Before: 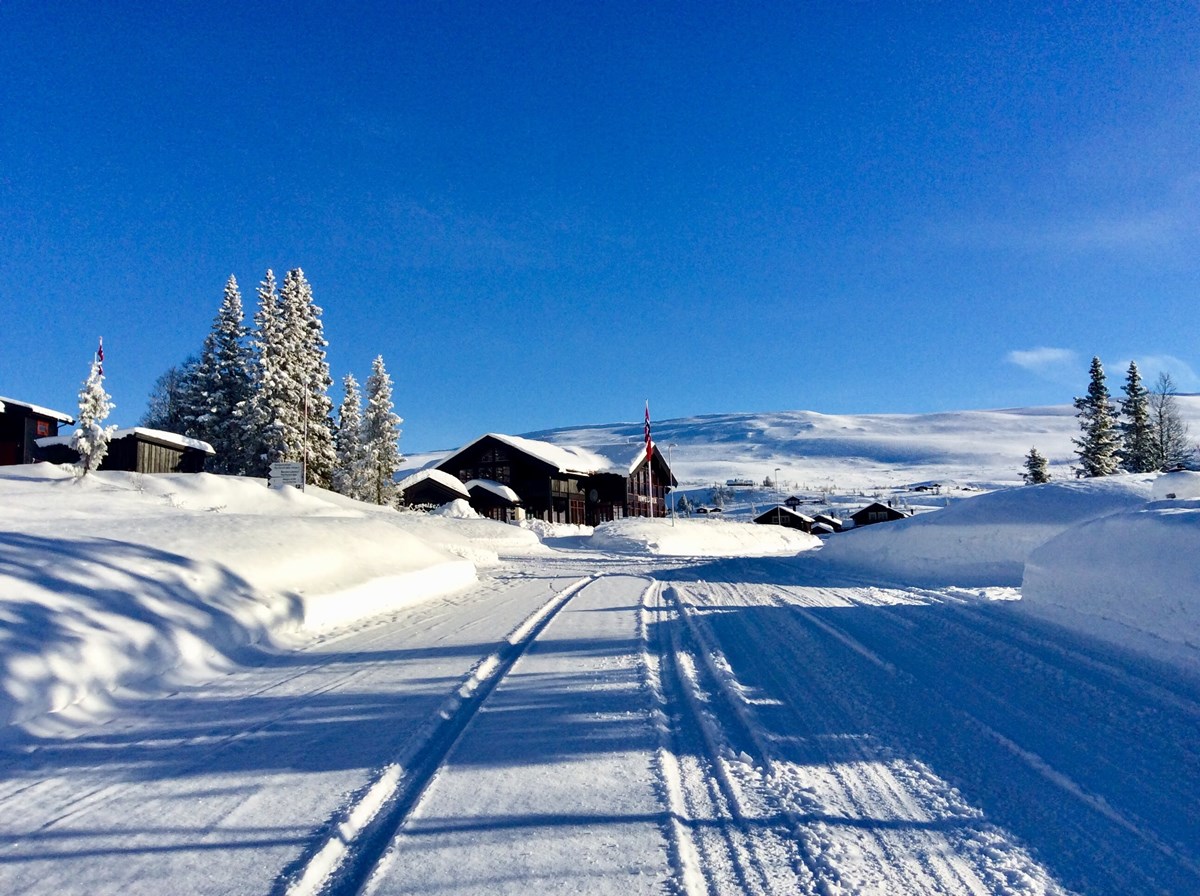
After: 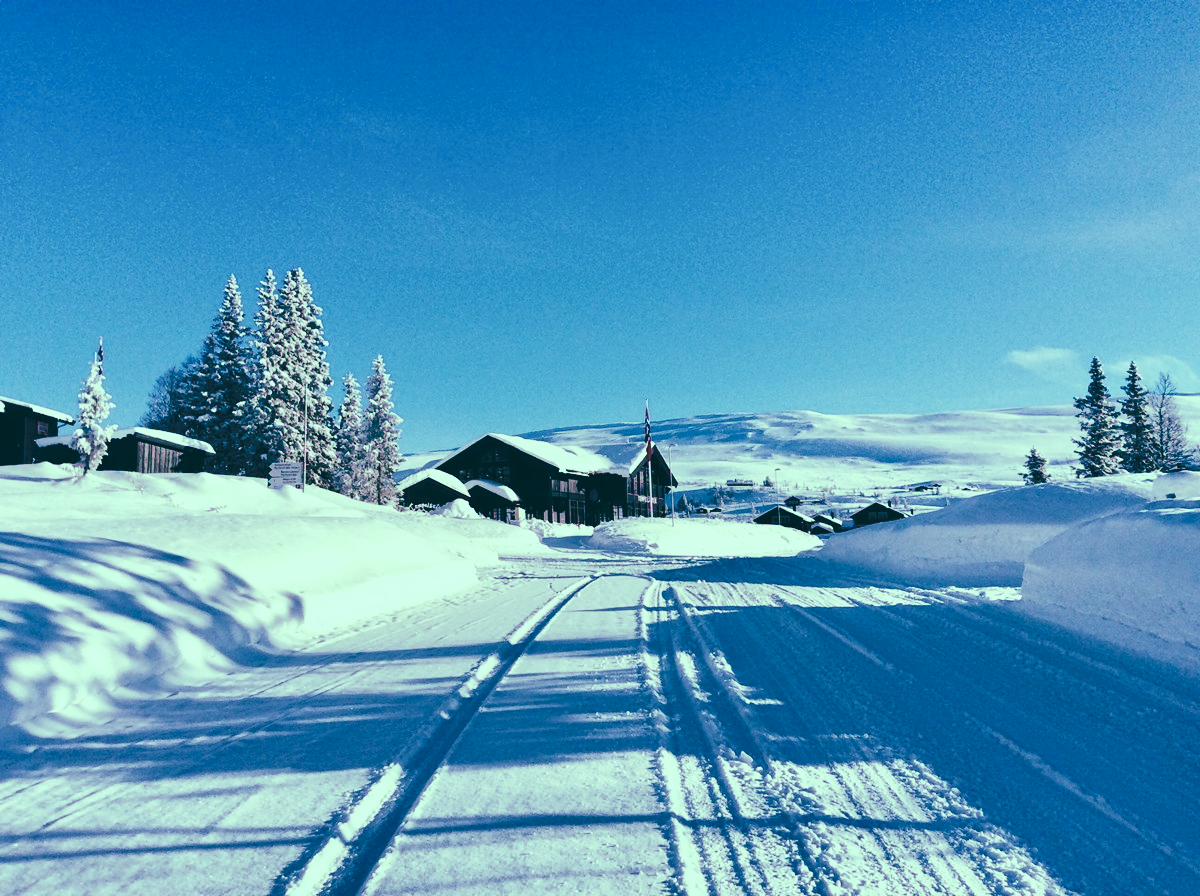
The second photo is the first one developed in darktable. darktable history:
tone curve: curves: ch0 [(0, 0) (0.003, 0.077) (0.011, 0.089) (0.025, 0.105) (0.044, 0.122) (0.069, 0.134) (0.1, 0.151) (0.136, 0.171) (0.177, 0.198) (0.224, 0.23) (0.277, 0.273) (0.335, 0.343) (0.399, 0.422) (0.468, 0.508) (0.543, 0.601) (0.623, 0.695) (0.709, 0.782) (0.801, 0.866) (0.898, 0.934) (1, 1)], preserve colors none
color look up table: target L [95.39, 91.64, 89.14, 49.05, 50.31, 35.2, 36.89, 23.81, 4.222, 200.85, 96.58, 74.08, 65.87, 64.09, 64, 64.95, 56.09, 57.24, 48.36, 45.39, 41.06, 39.29, 37.97, 24.08, 18.42, 12.15, 86.04, 74.27, 76.74, 77.83, 60.04, 61.31, 70, 54.09, 46.48, 47.11, 33.79, 35.89, 36.93, 22.58, 15.88, 20.81, 17.31, 85.04, 79.25, 71.96, 58, 54.22, 36.42], target a [-34.87, -33.42, -42.05, -18.39, -21.25, -24.33, -16.62, -27.72, -11.39, 0, -32.43, 6.08, 0.036, -1.22, 24.29, -0.158, 35.69, 37.14, 53.99, 10.59, 29.56, 15.28, 4.805, 27.24, -25, -10.06, -10.07, 11.09, -3.534, 6.725, 14.45, -4.087, 11.8, 35.11, 24.64, -4.501, 30.71, 12.55, 16.82, -18.68, -3.923, -8.269, 4.674, -39.78, -28.67, -28.44, -16.26, -19.24, -9.373], target b [30.95, 36.21, 11.11, 13.73, 0.396, 3.231, -13.09, -4.868, -10.55, -0.001, 12.31, 6.077, 28.05, 5.885, 19.98, -7.733, 8.791, -8.259, 16.61, 10.76, -2.018, -0.048, -13.26, -0.791, -3.728, -12.89, -1.024, -11.16, -16.73, -15.85, -13.99, -25.88, -26.97, -26.81, -22.91, -45.24, -14, -34.76, -55.48, -16.45, -28.35, -26.21, -37.09, -3.956, -11.29, -21.29, -14.61, -27.73, -25.23], num patches 49
